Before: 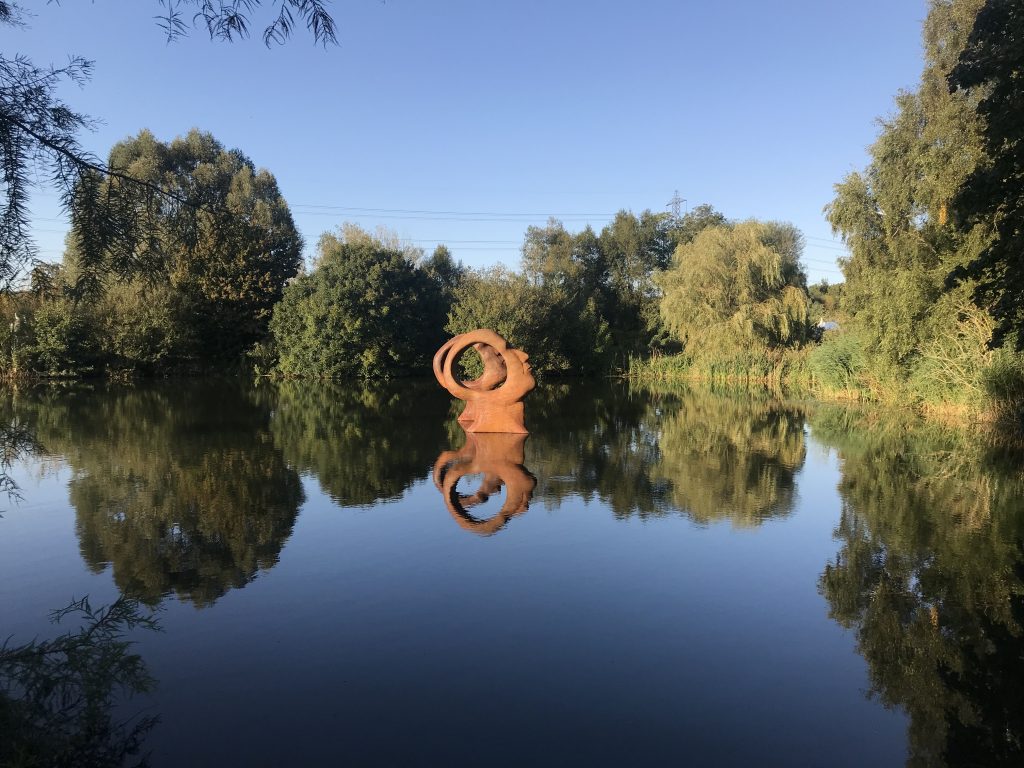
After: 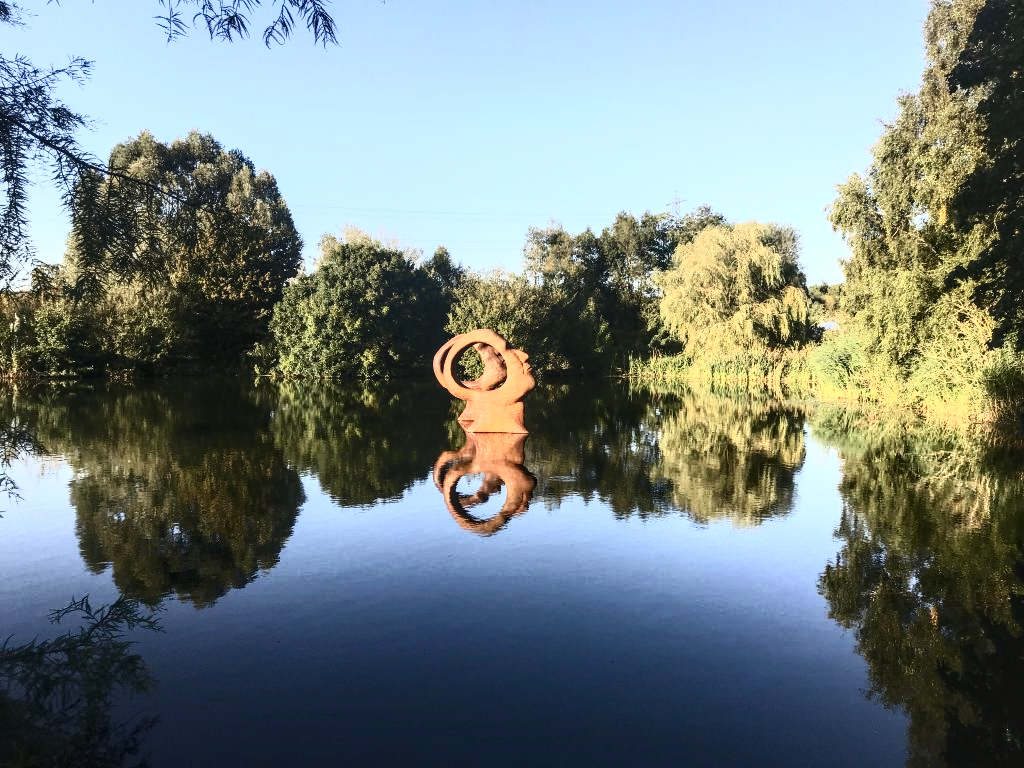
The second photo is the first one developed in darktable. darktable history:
contrast brightness saturation: contrast 0.639, brightness 0.349, saturation 0.146
local contrast: detail 130%
